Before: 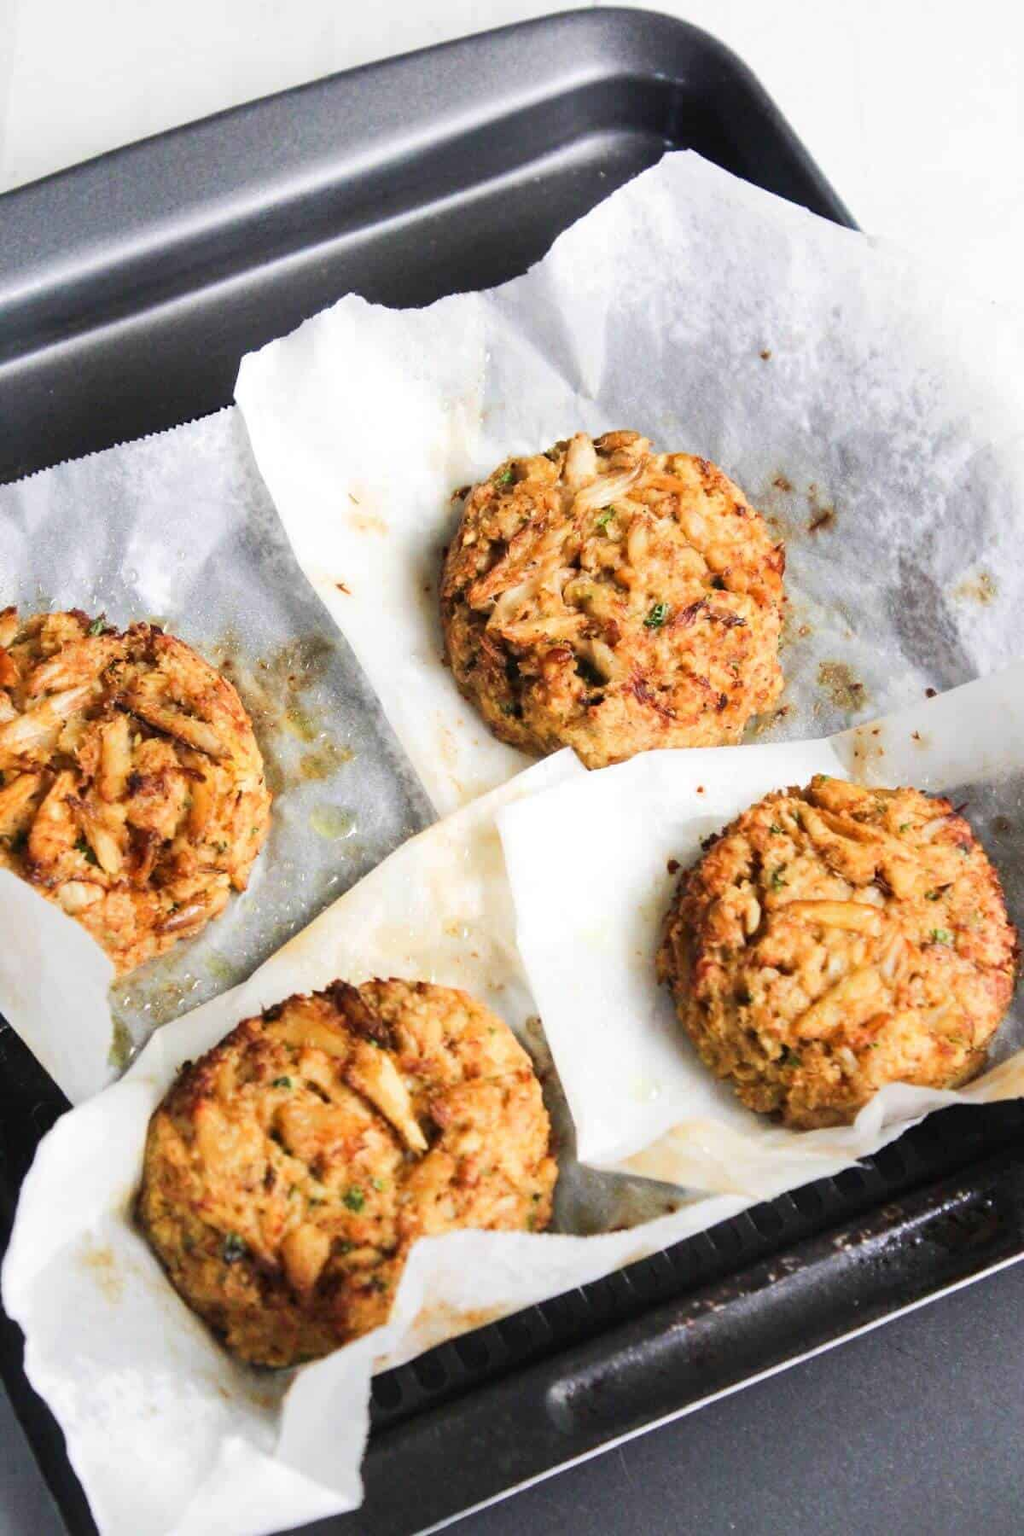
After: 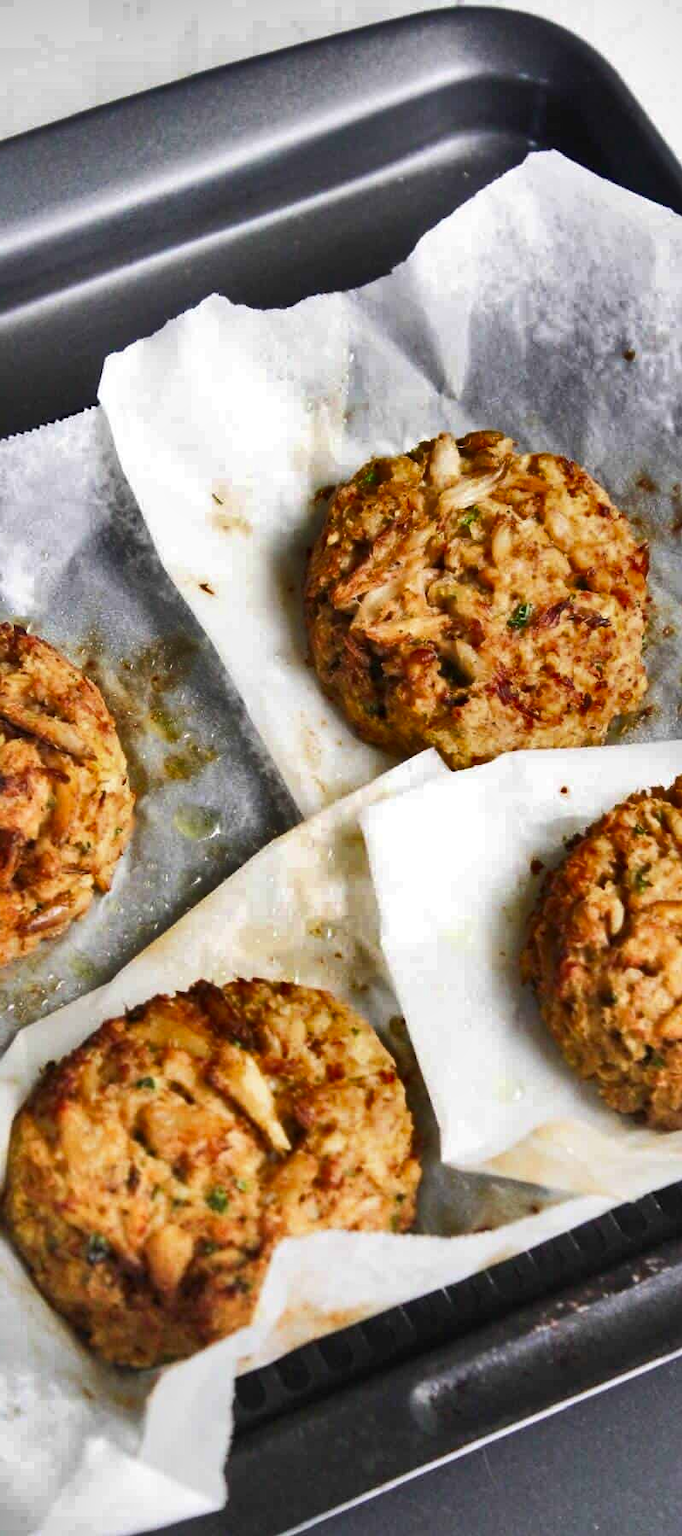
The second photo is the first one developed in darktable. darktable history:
shadows and highlights: shadows 20.74, highlights -82.51, soften with gaussian
crop and rotate: left 13.387%, right 19.953%
